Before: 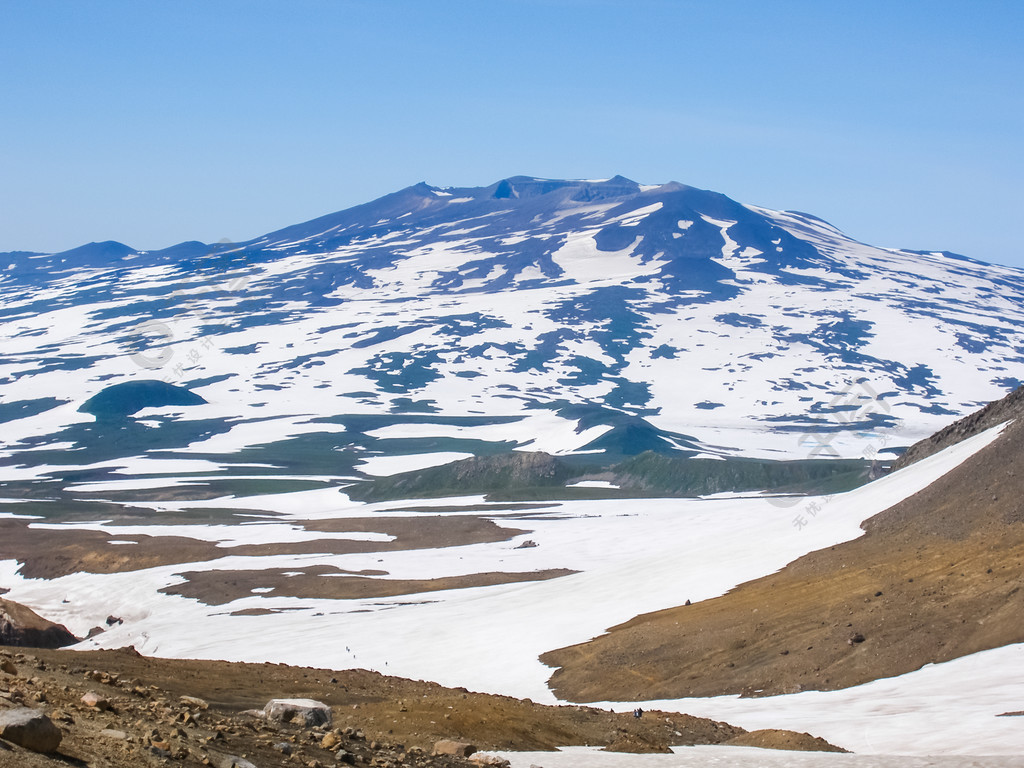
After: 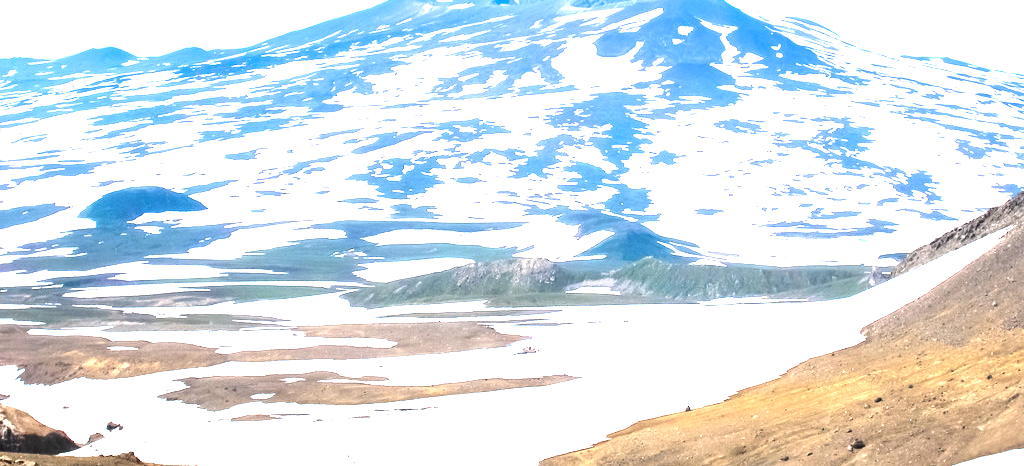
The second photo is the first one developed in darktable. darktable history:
exposure: black level correction 0, exposure 1.2 EV, compensate exposure bias true, compensate highlight preservation false
crop and rotate: top 25.357%, bottom 13.942%
tone equalizer: -8 EV -0.75 EV, -7 EV -0.7 EV, -6 EV -0.6 EV, -5 EV -0.4 EV, -3 EV 0.4 EV, -2 EV 0.6 EV, -1 EV 0.7 EV, +0 EV 0.75 EV, edges refinement/feathering 500, mask exposure compensation -1.57 EV, preserve details no
